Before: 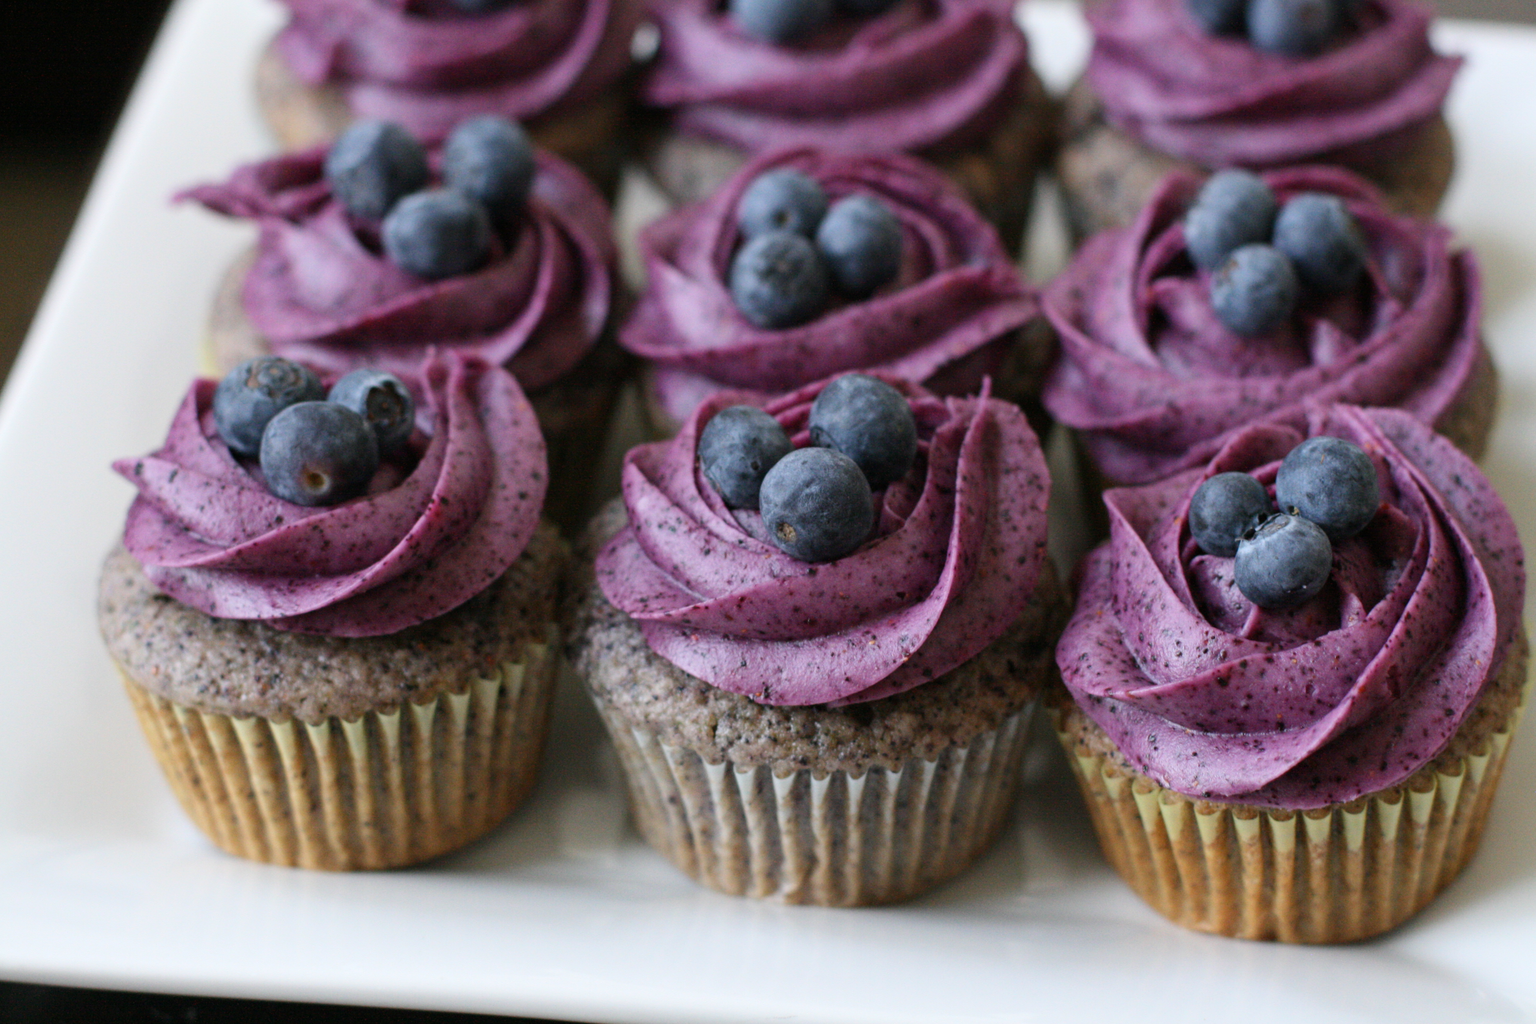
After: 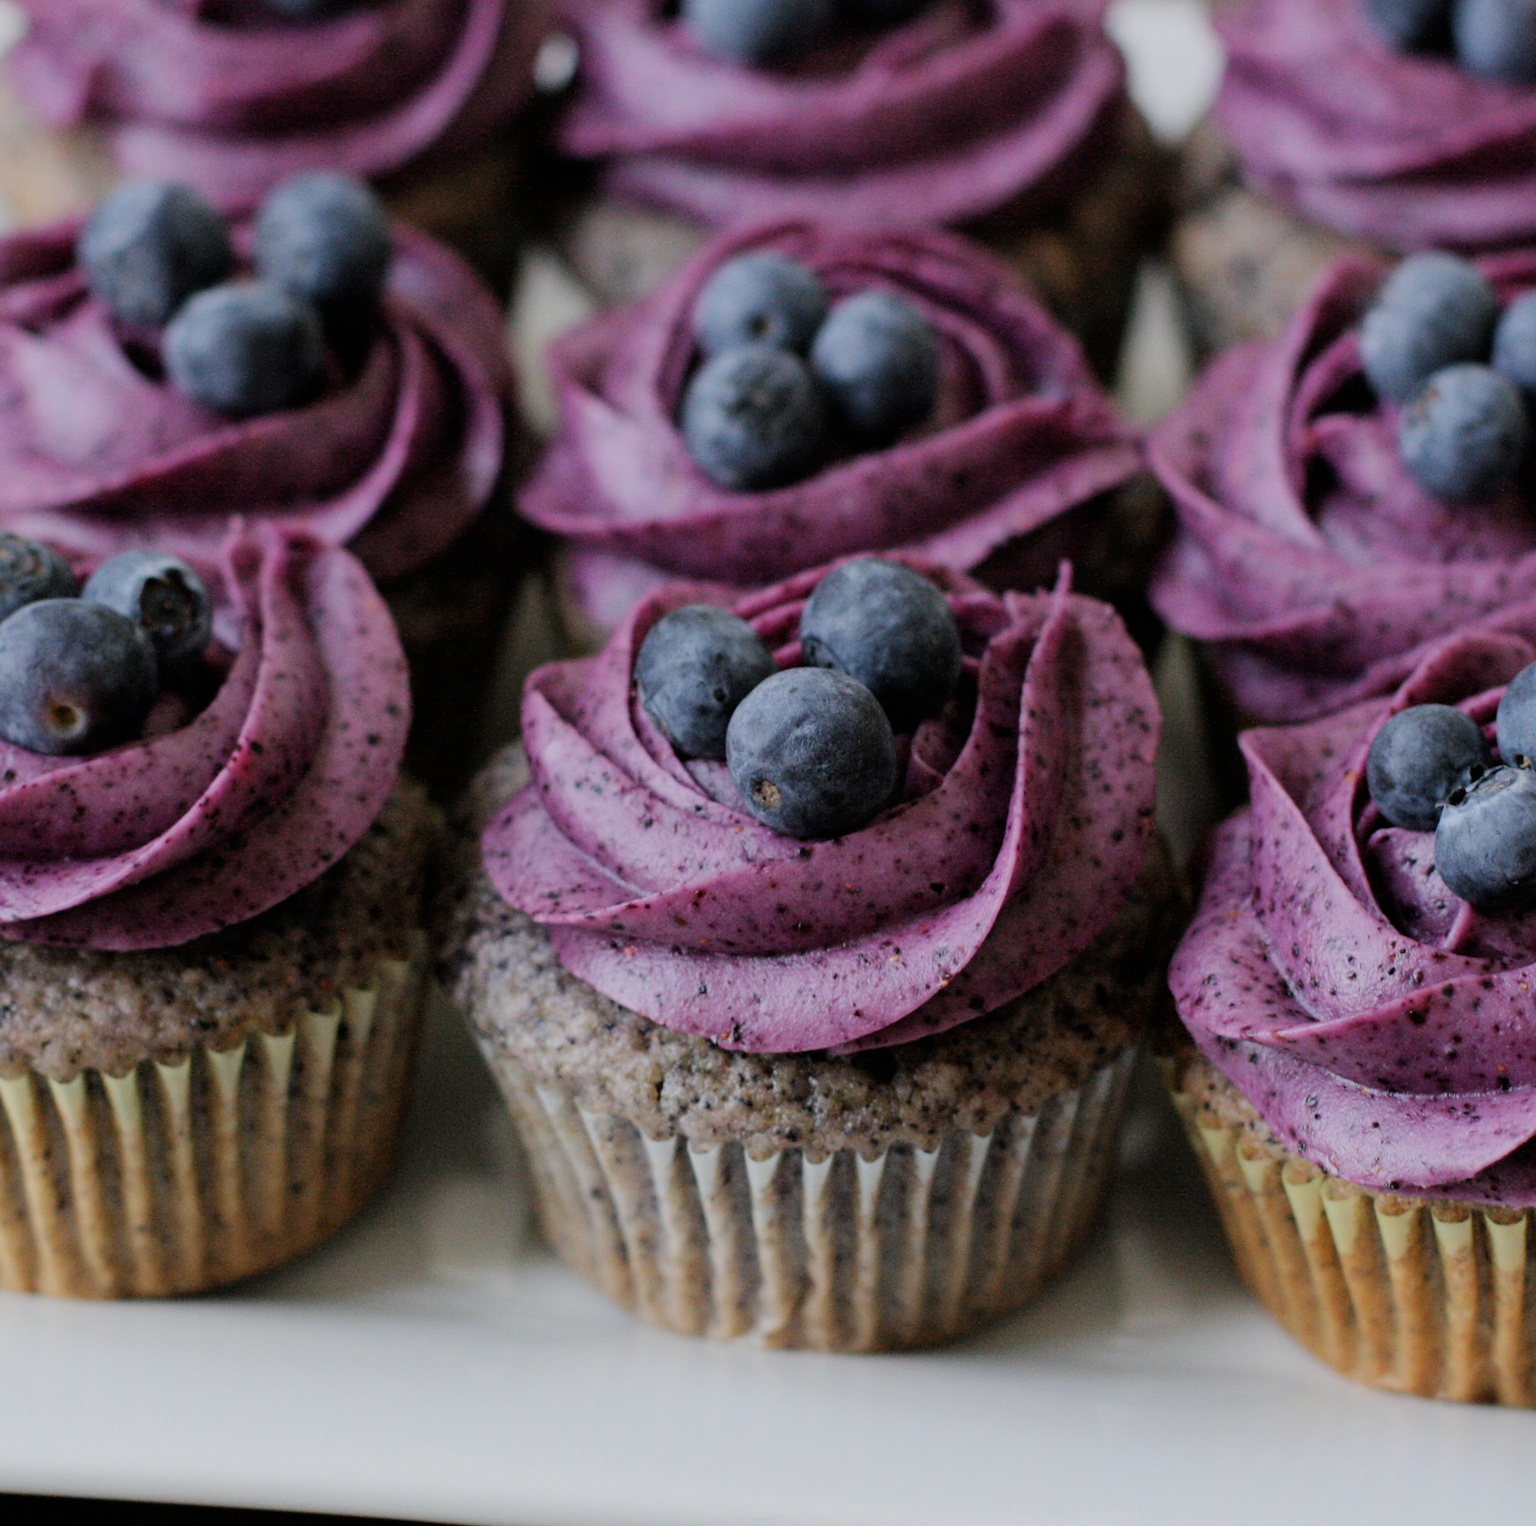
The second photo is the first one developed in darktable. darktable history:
filmic rgb: black relative exposure -7.65 EV, white relative exposure 4.56 EV, hardness 3.61
crop and rotate: left 17.784%, right 15.159%
sharpen: amount 0.209
